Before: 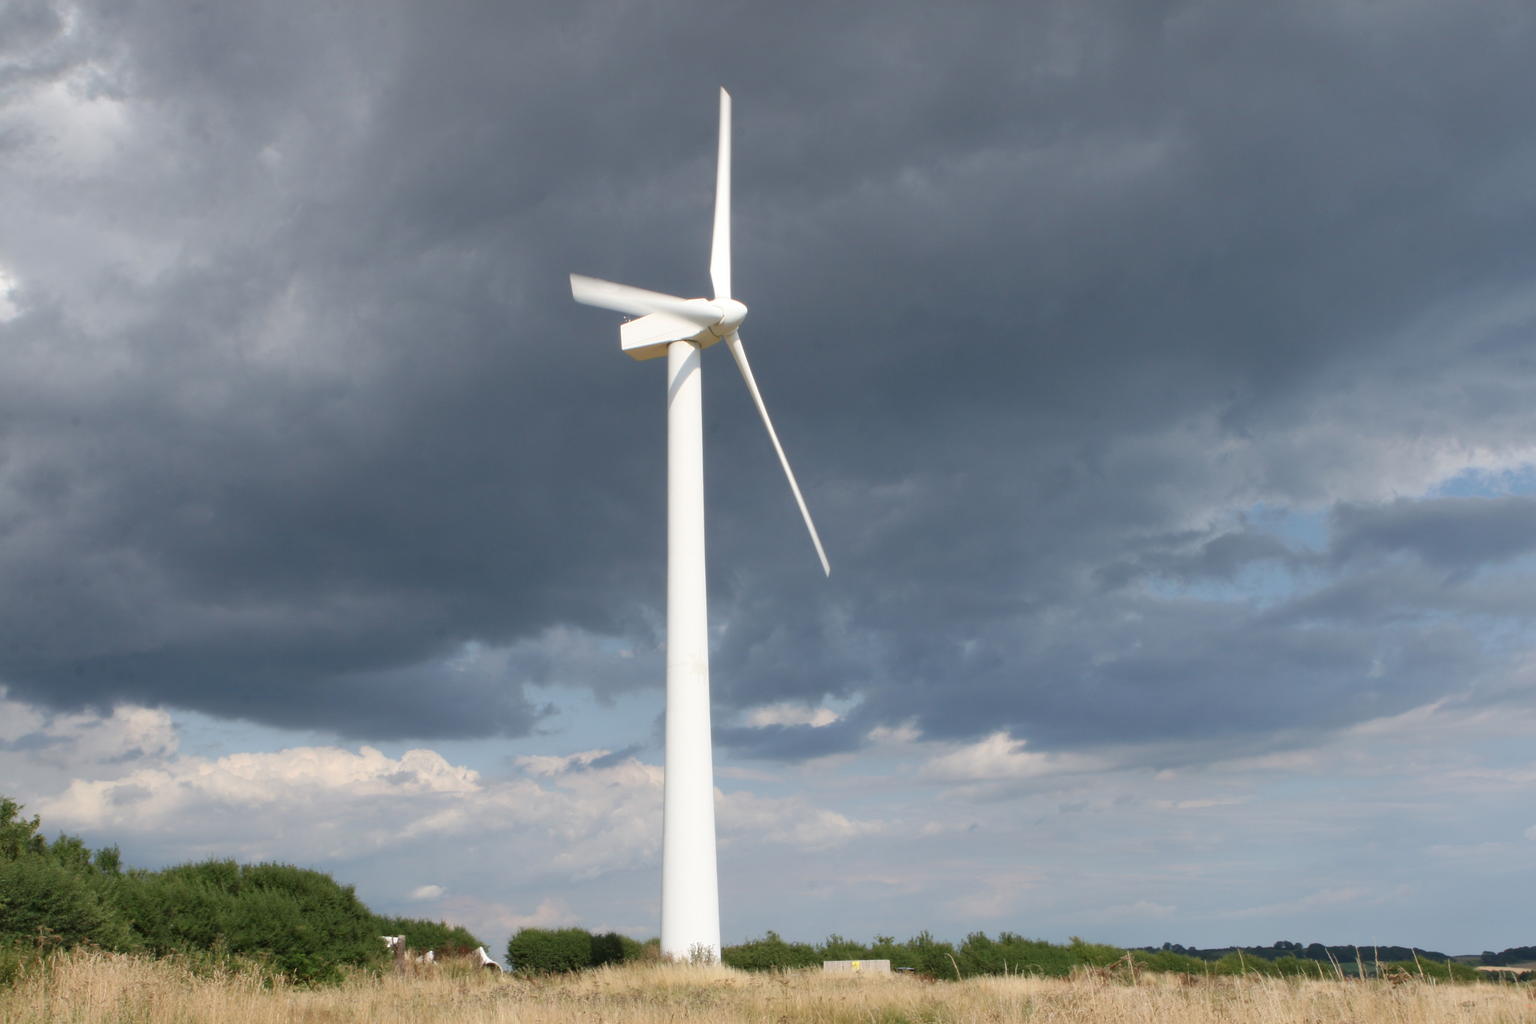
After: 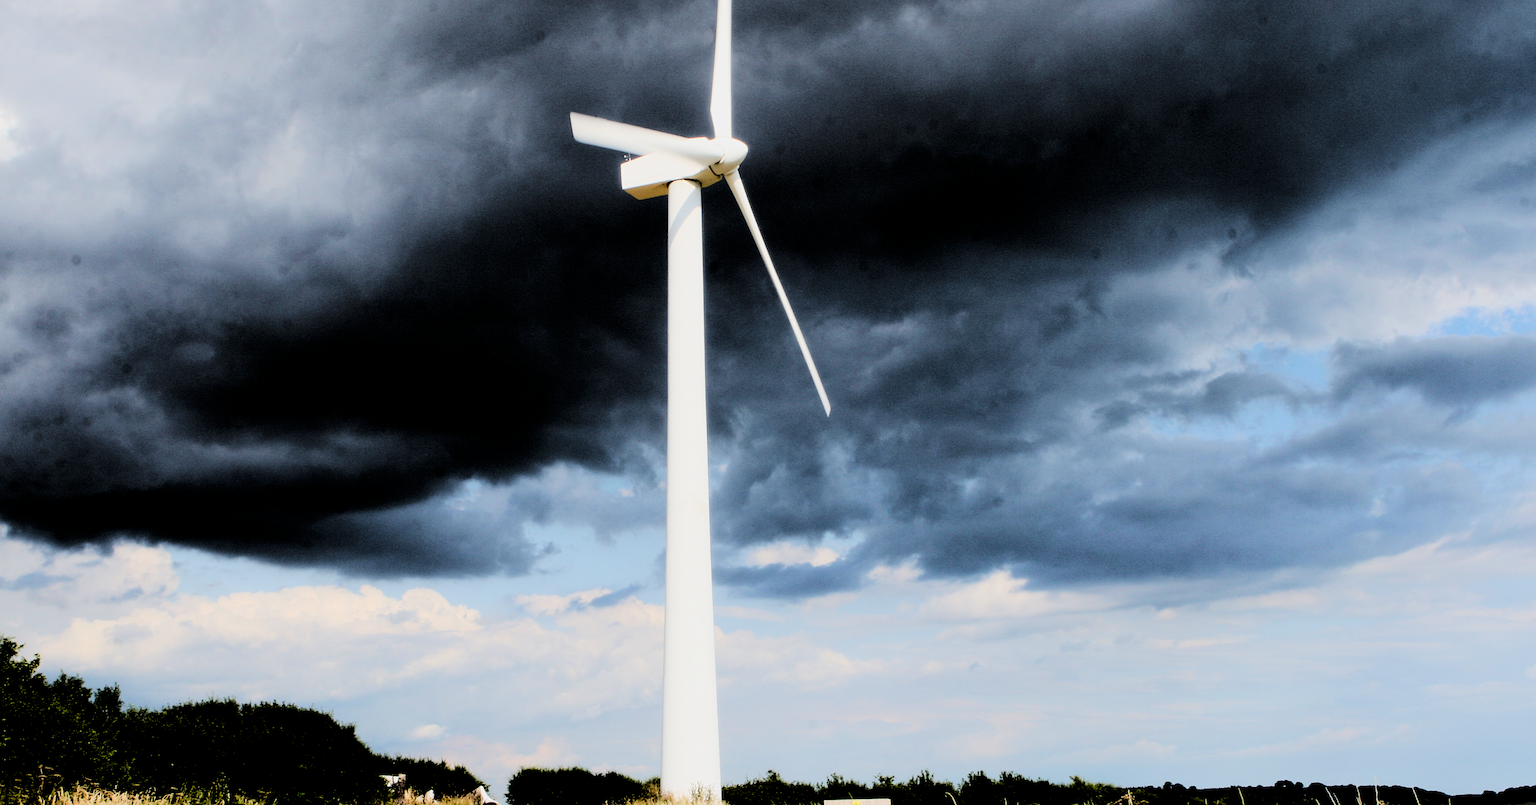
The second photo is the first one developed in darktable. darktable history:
tone curve: curves: ch0 [(0, 0) (0.004, 0) (0.133, 0.071) (0.341, 0.453) (0.839, 0.922) (1, 1)], color space Lab, linked channels, preserve colors none
filmic rgb: black relative exposure -5 EV, hardness 2.88, contrast 1.1, highlights saturation mix -20%
white balance: red 1, blue 1
exposure: black level correction 0.056, exposure -0.039 EV, compensate highlight preservation false
sharpen: on, module defaults
rgb levels: levels [[0.034, 0.472, 0.904], [0, 0.5, 1], [0, 0.5, 1]]
crop and rotate: top 15.774%, bottom 5.506%
